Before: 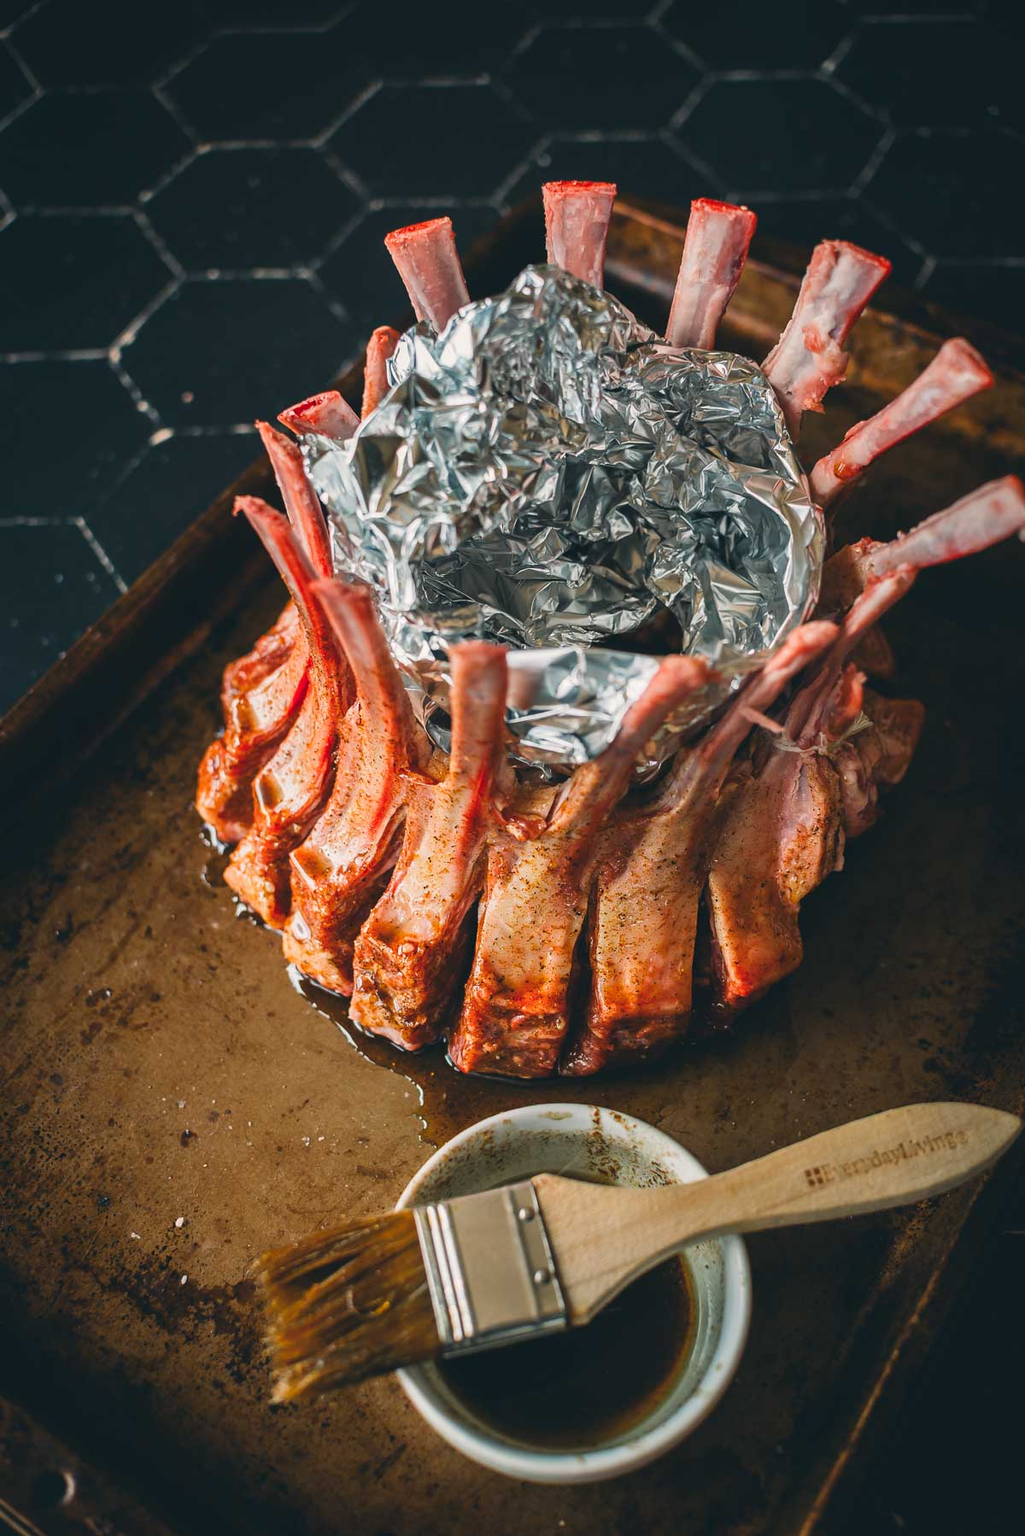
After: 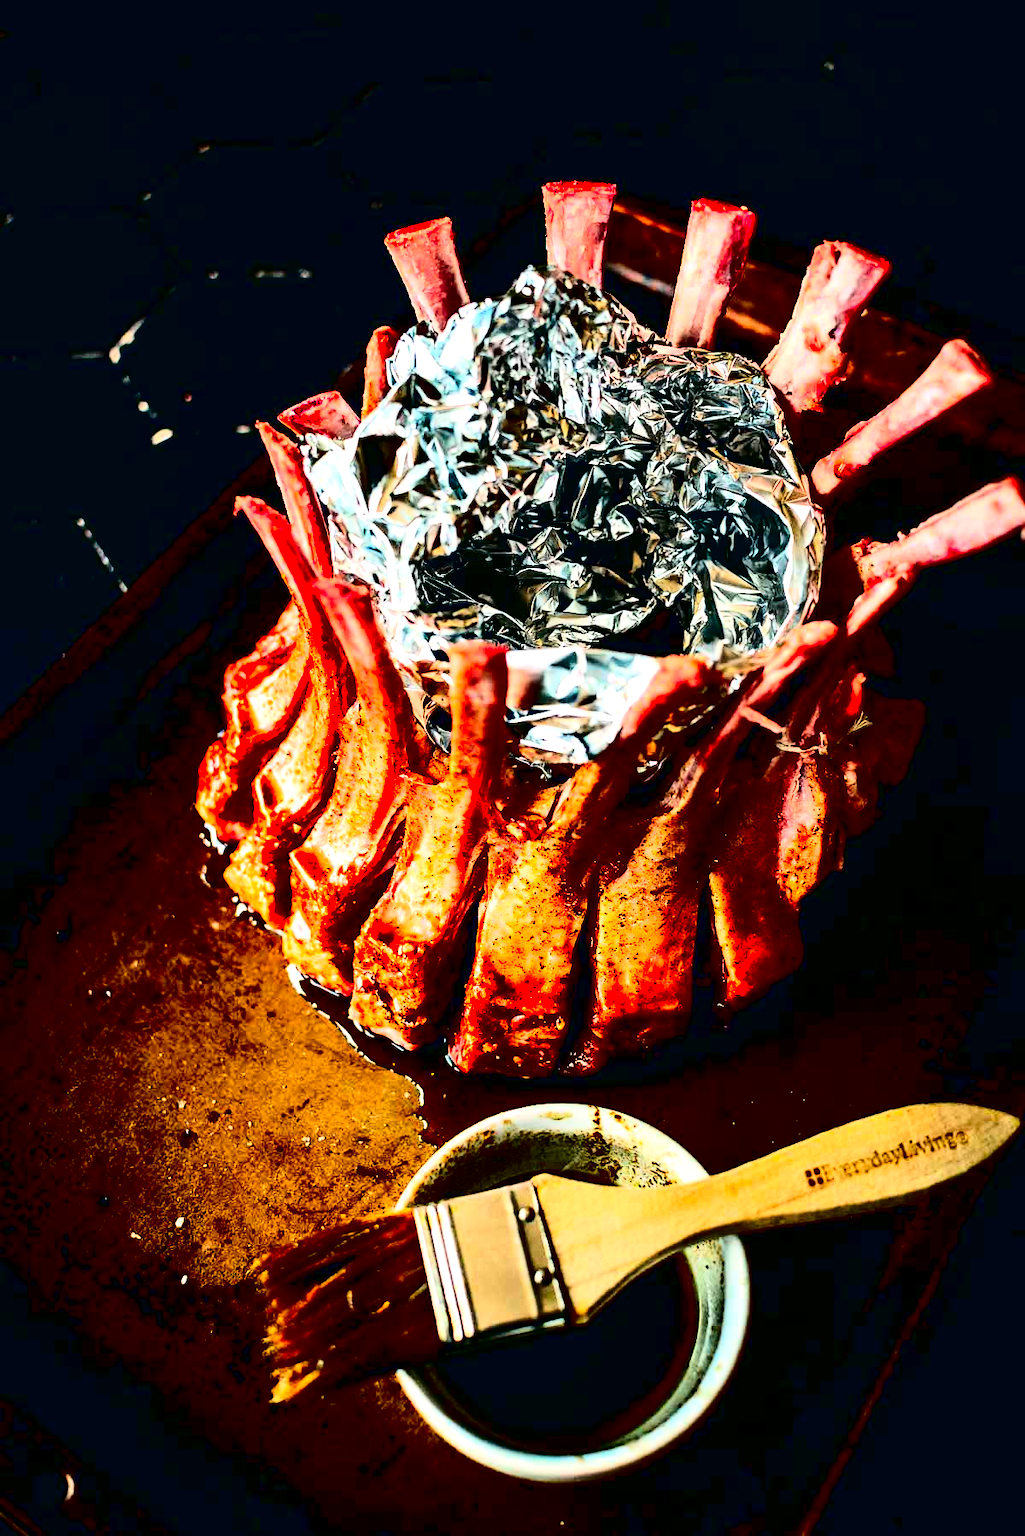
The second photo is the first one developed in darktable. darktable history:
contrast brightness saturation: contrast 0.77, brightness -0.984, saturation 0.992
exposure: black level correction 0, exposure 0.897 EV, compensate exposure bias true, compensate highlight preservation false
